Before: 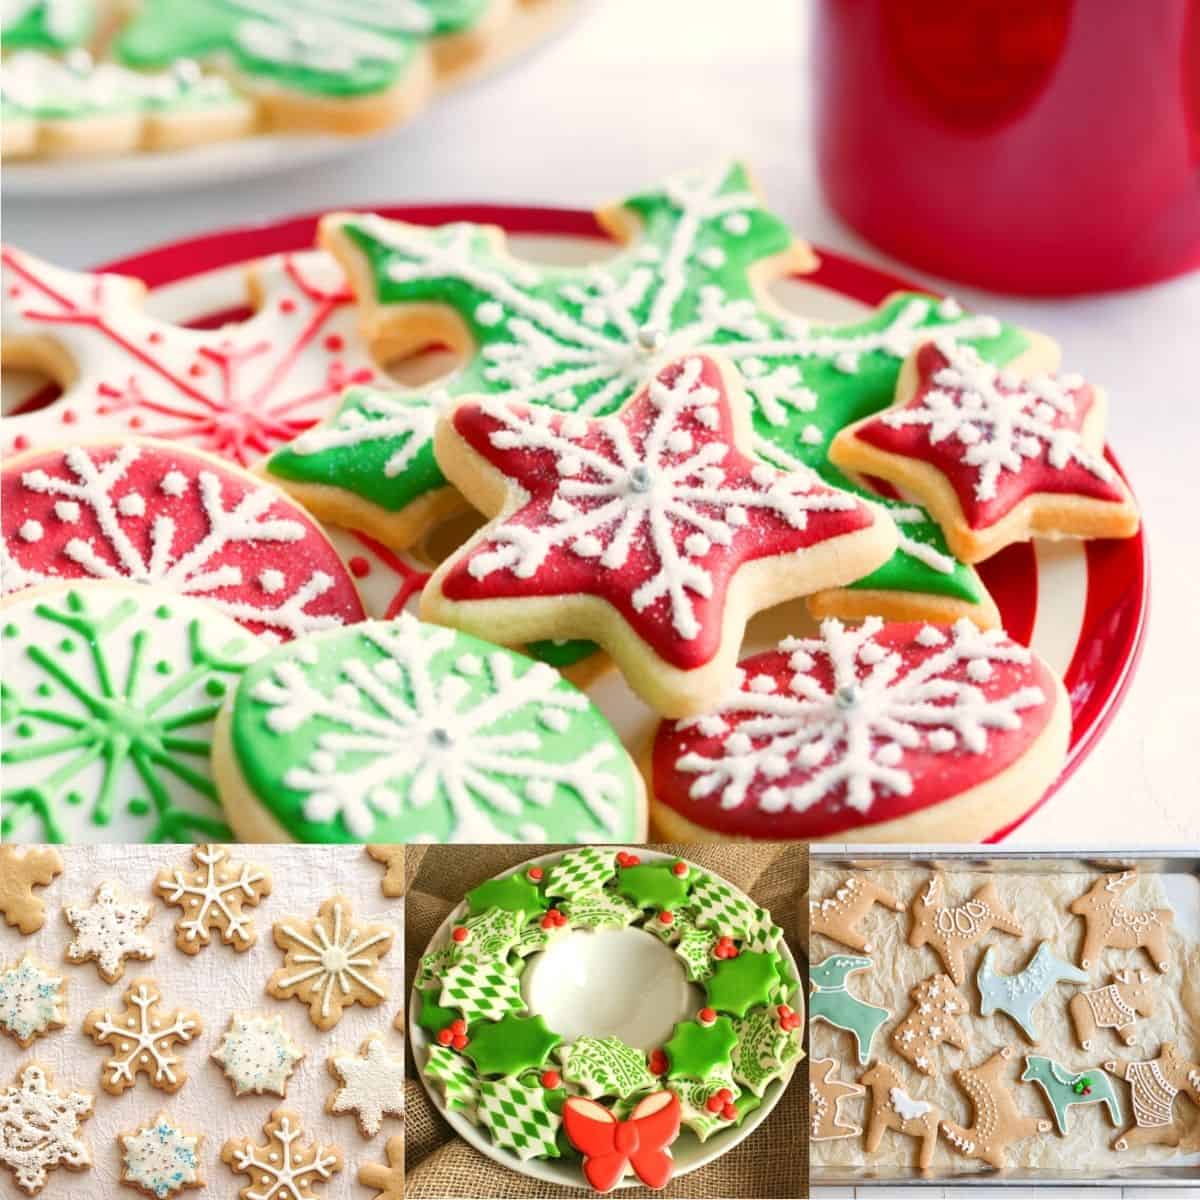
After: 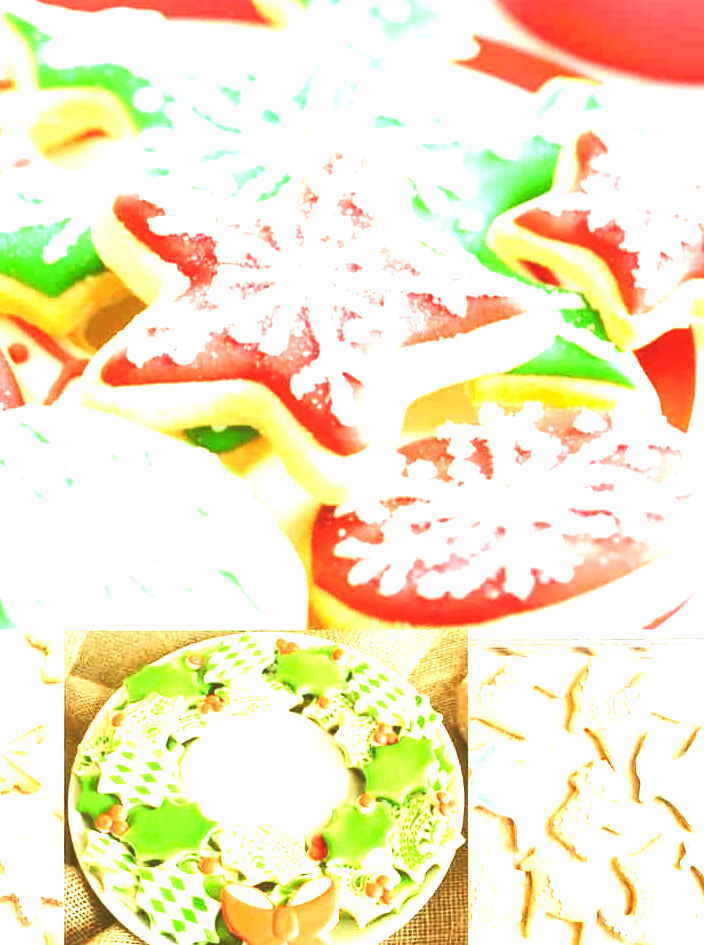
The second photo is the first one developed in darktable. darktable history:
exposure: exposure 2.009 EV, compensate exposure bias true, compensate highlight preservation false
tone curve: curves: ch0 [(0, 0) (0.003, 0.224) (0.011, 0.229) (0.025, 0.234) (0.044, 0.242) (0.069, 0.249) (0.1, 0.256) (0.136, 0.265) (0.177, 0.285) (0.224, 0.304) (0.277, 0.337) (0.335, 0.385) (0.399, 0.435) (0.468, 0.507) (0.543, 0.59) (0.623, 0.674) (0.709, 0.763) (0.801, 0.852) (0.898, 0.931) (1, 1)], preserve colors none
shadows and highlights: shadows -11.89, white point adjustment 3.92, highlights 28.75
crop and rotate: left 28.495%, top 17.872%, right 12.798%, bottom 3.32%
color correction: highlights a* -6.01, highlights b* 9.24, shadows a* 10.39, shadows b* 23.73
